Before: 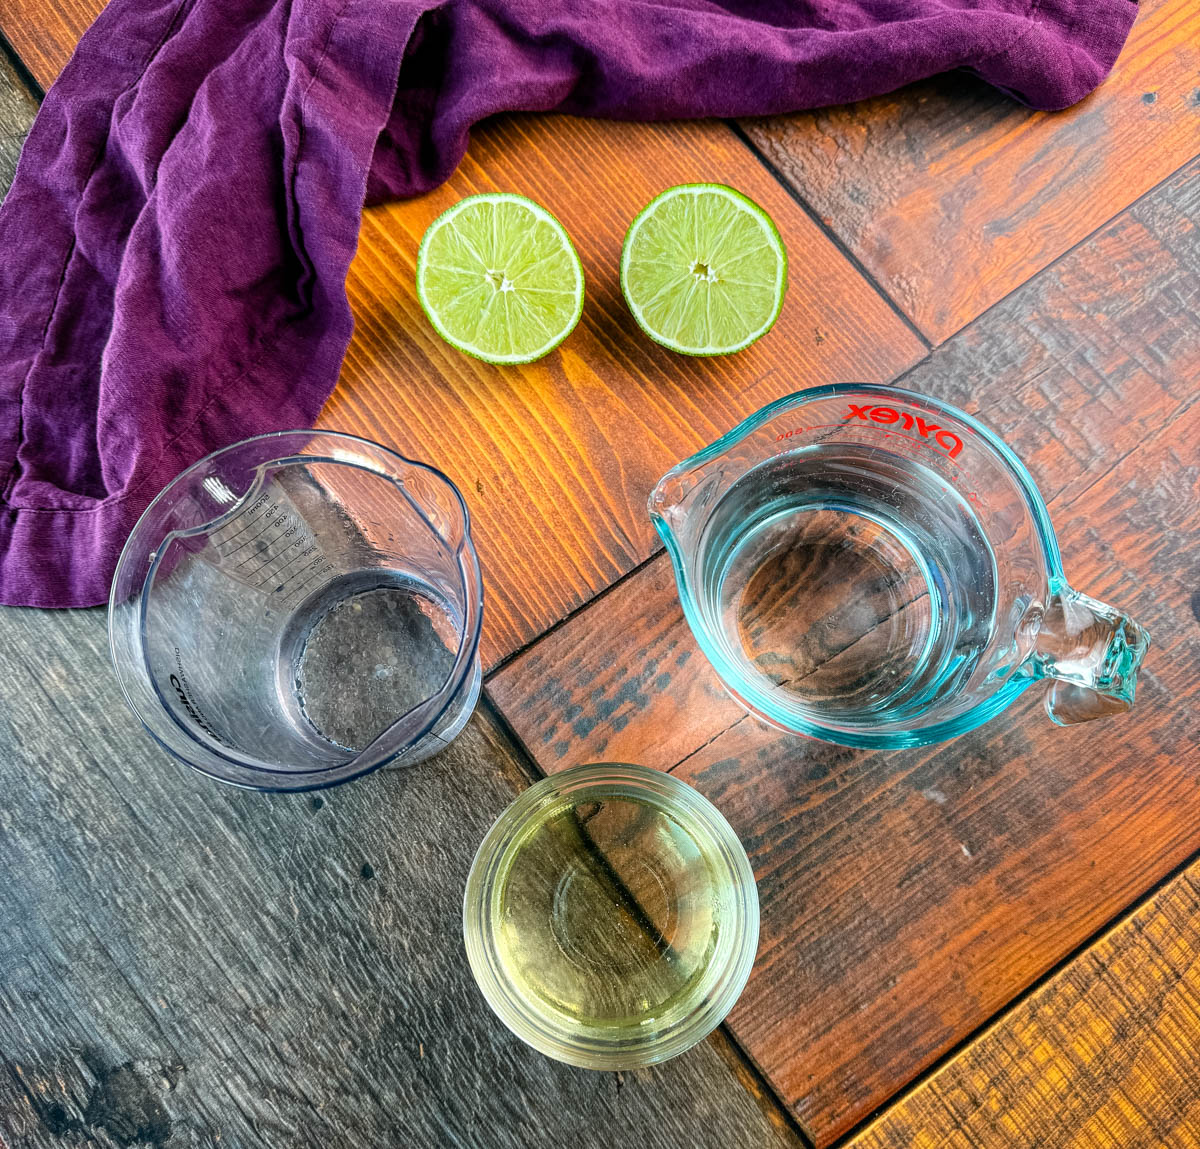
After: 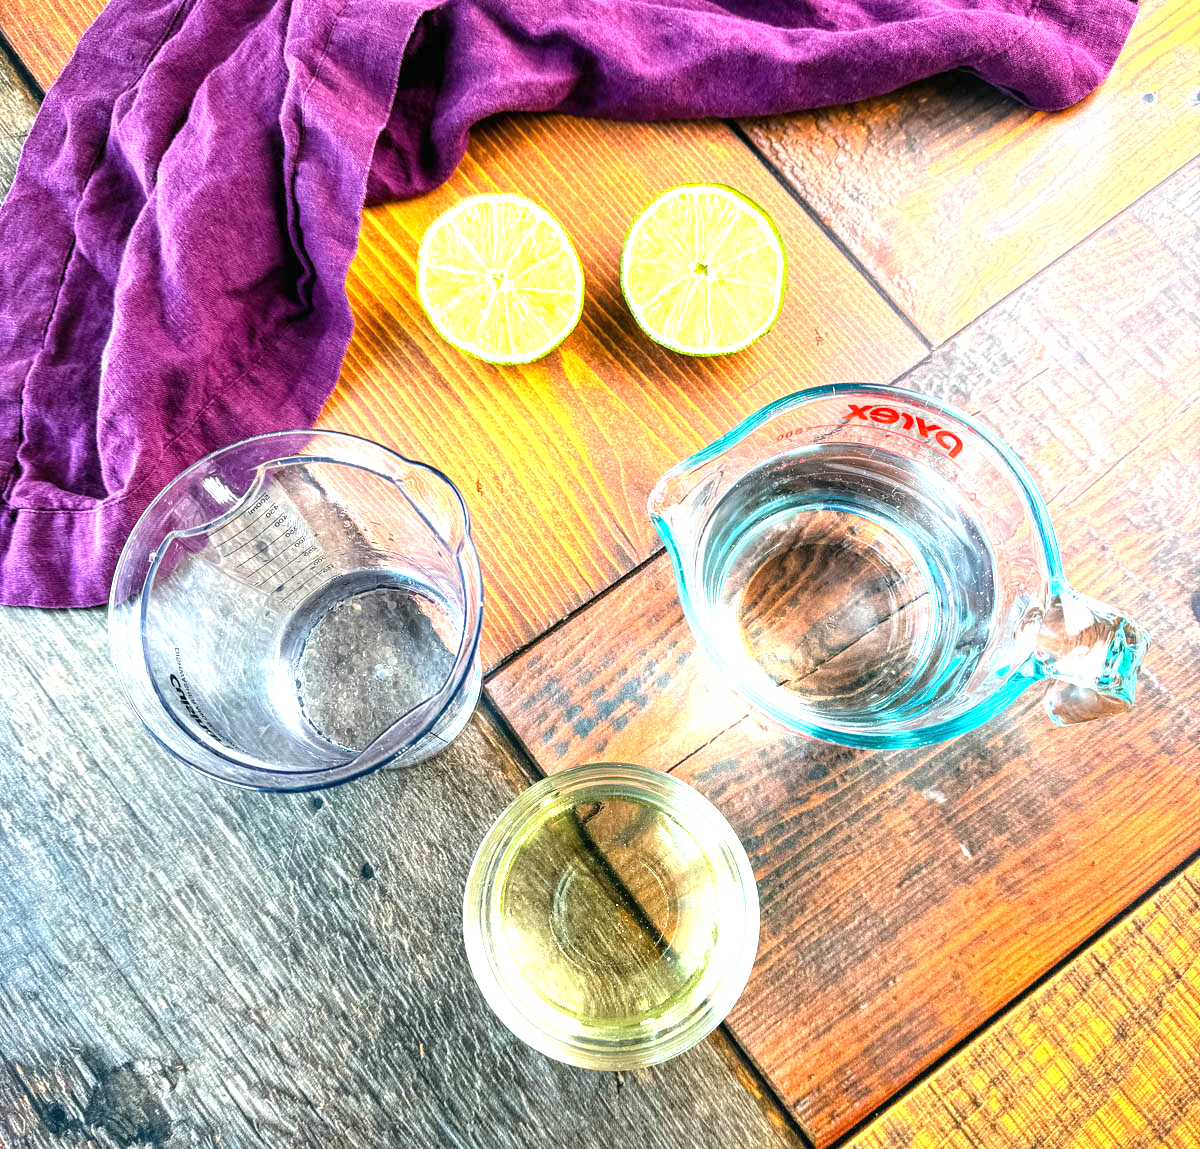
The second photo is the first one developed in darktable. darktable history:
exposure: black level correction 0, exposure 1.448 EV, compensate highlight preservation false
